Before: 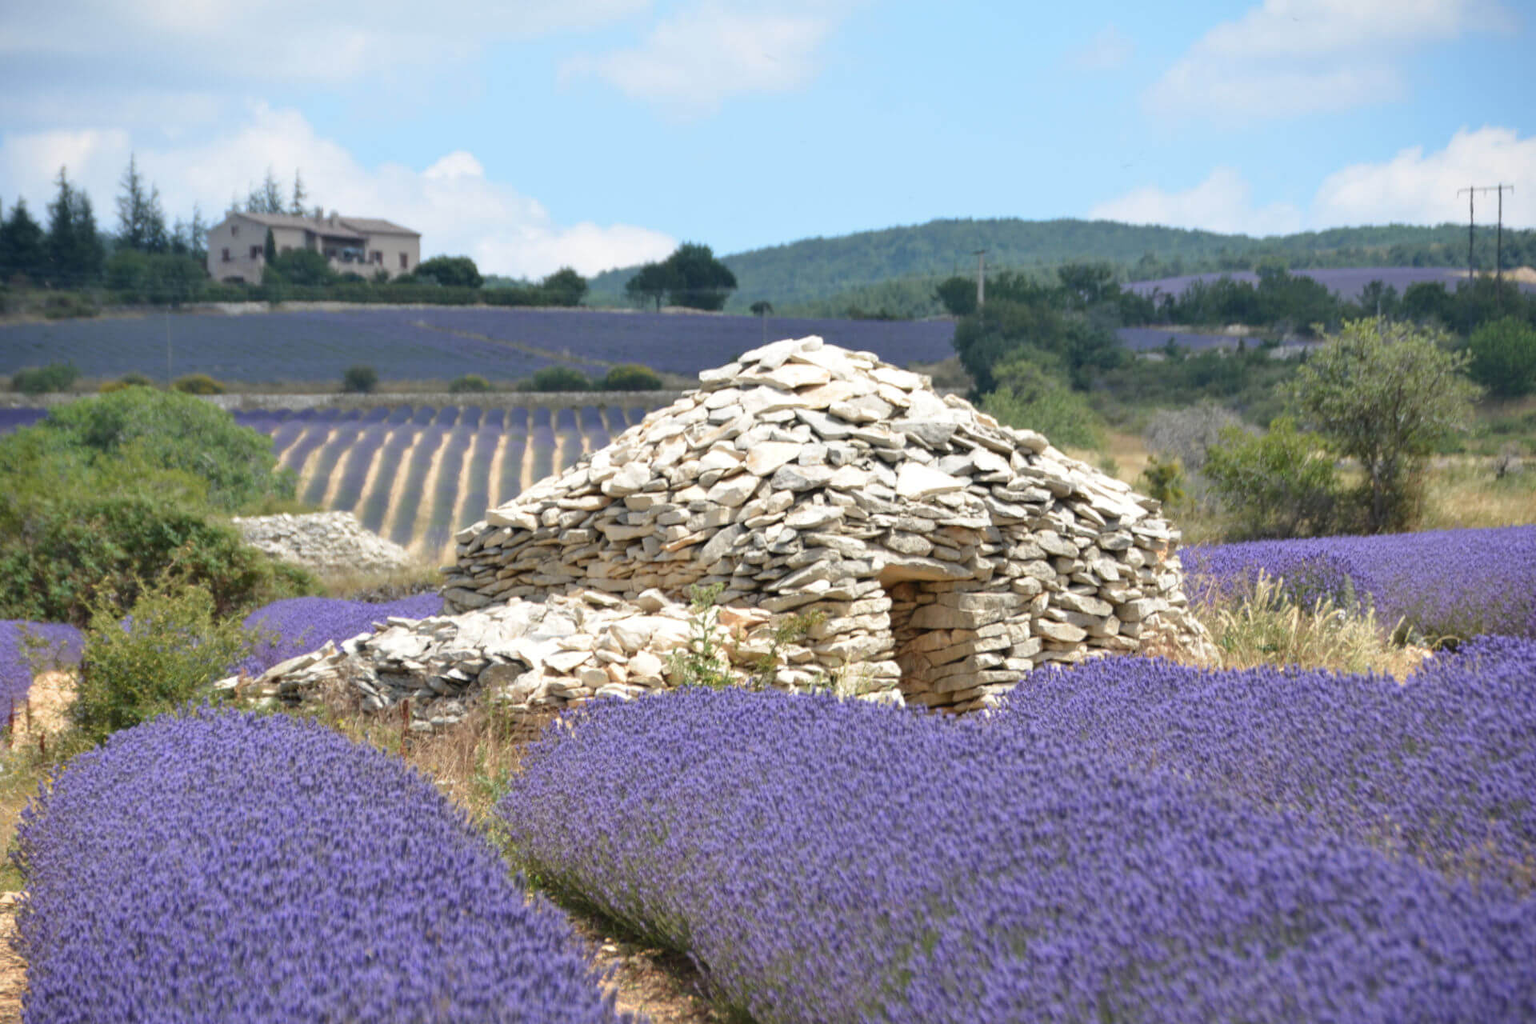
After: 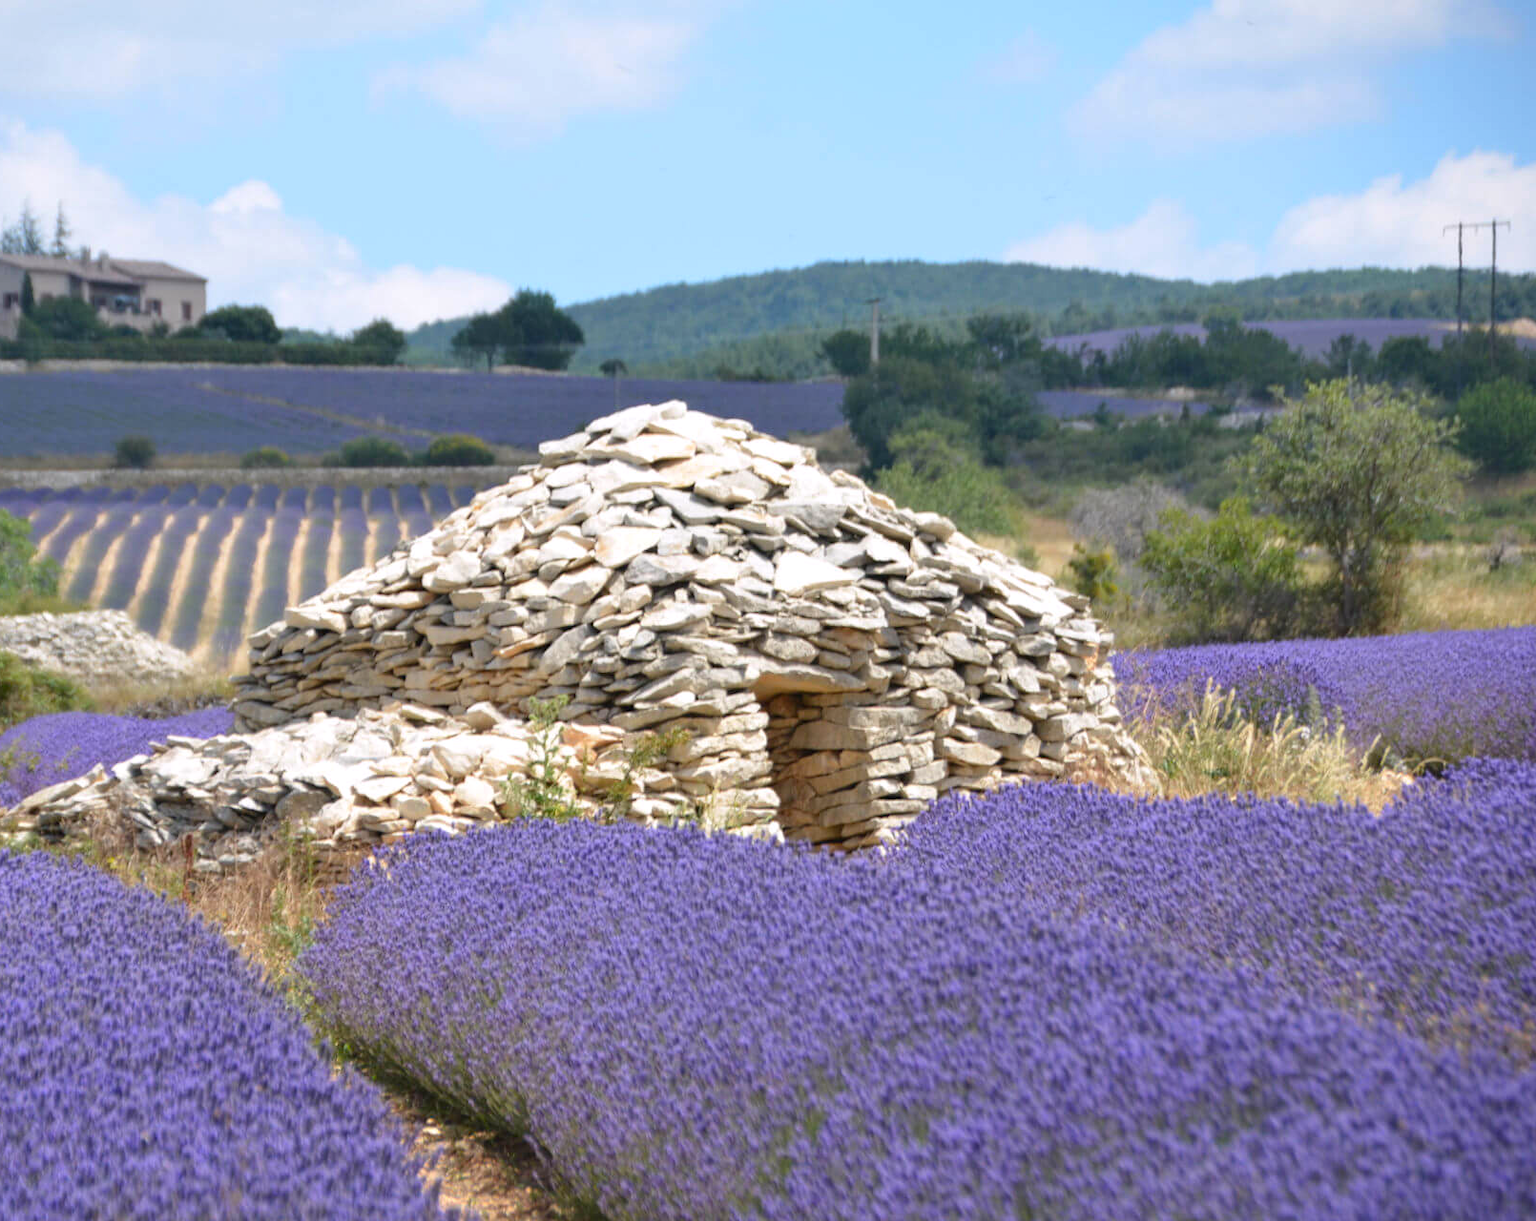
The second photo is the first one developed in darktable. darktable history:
color balance: output saturation 110%
white balance: red 1.009, blue 1.027
crop: left 16.145%
